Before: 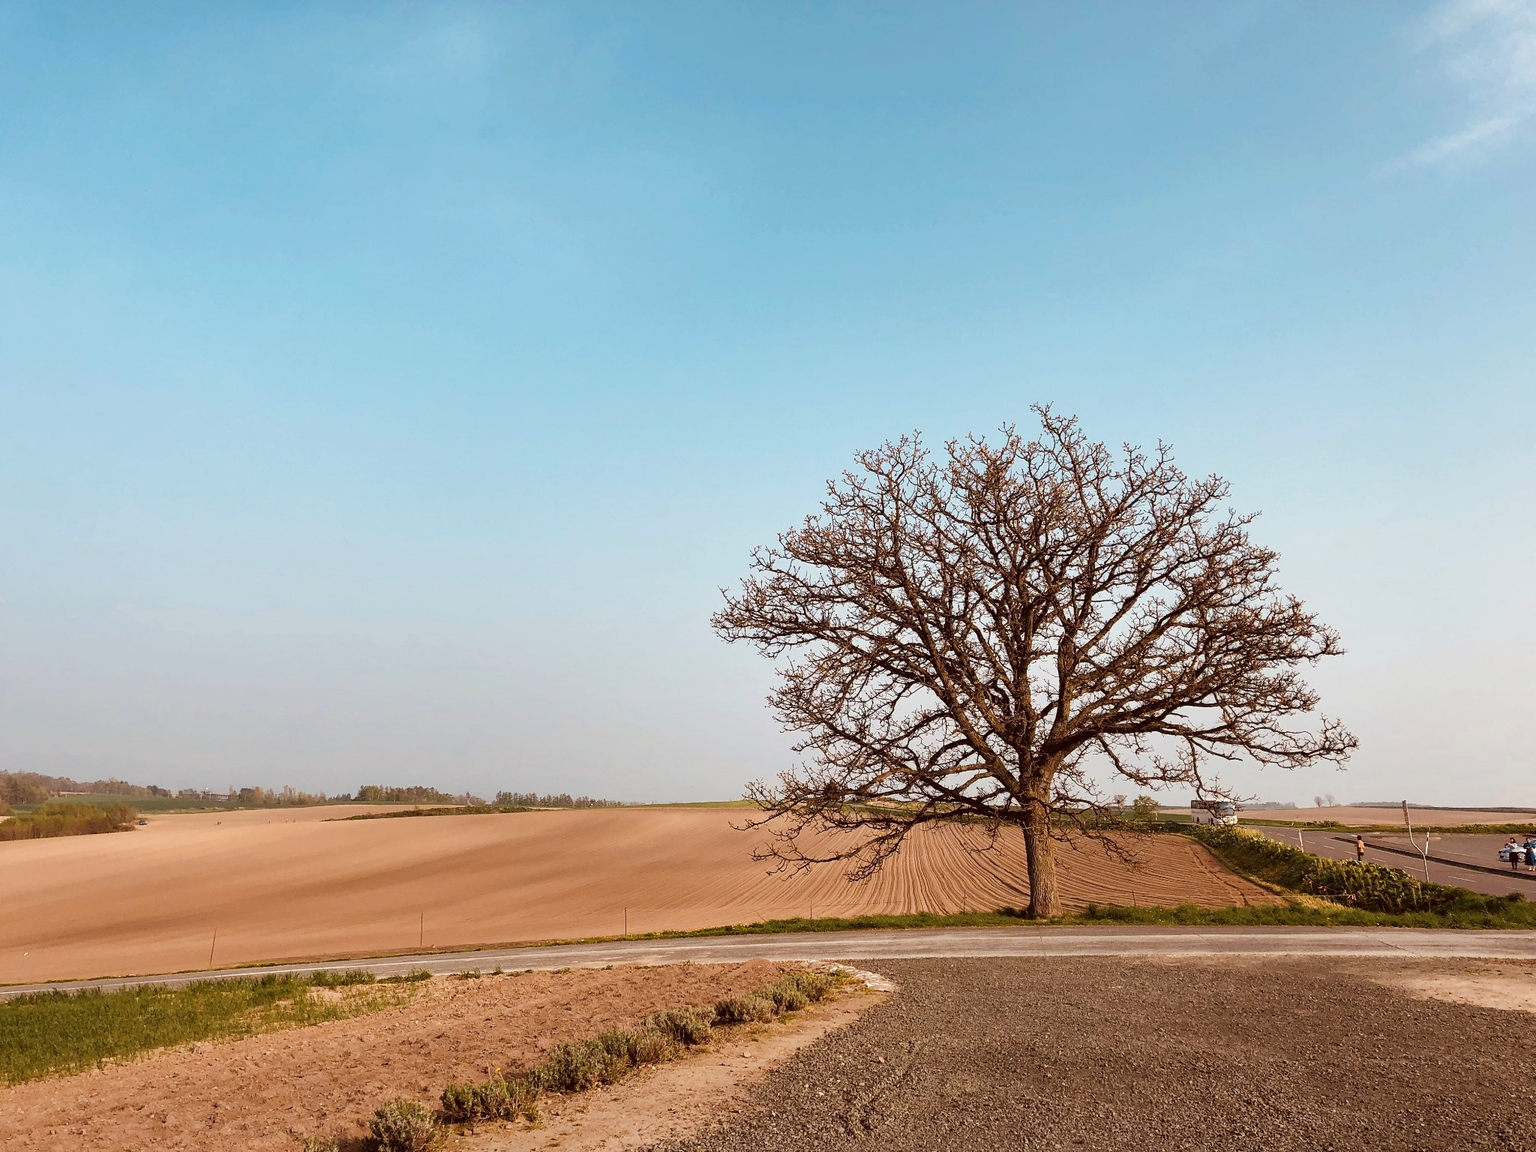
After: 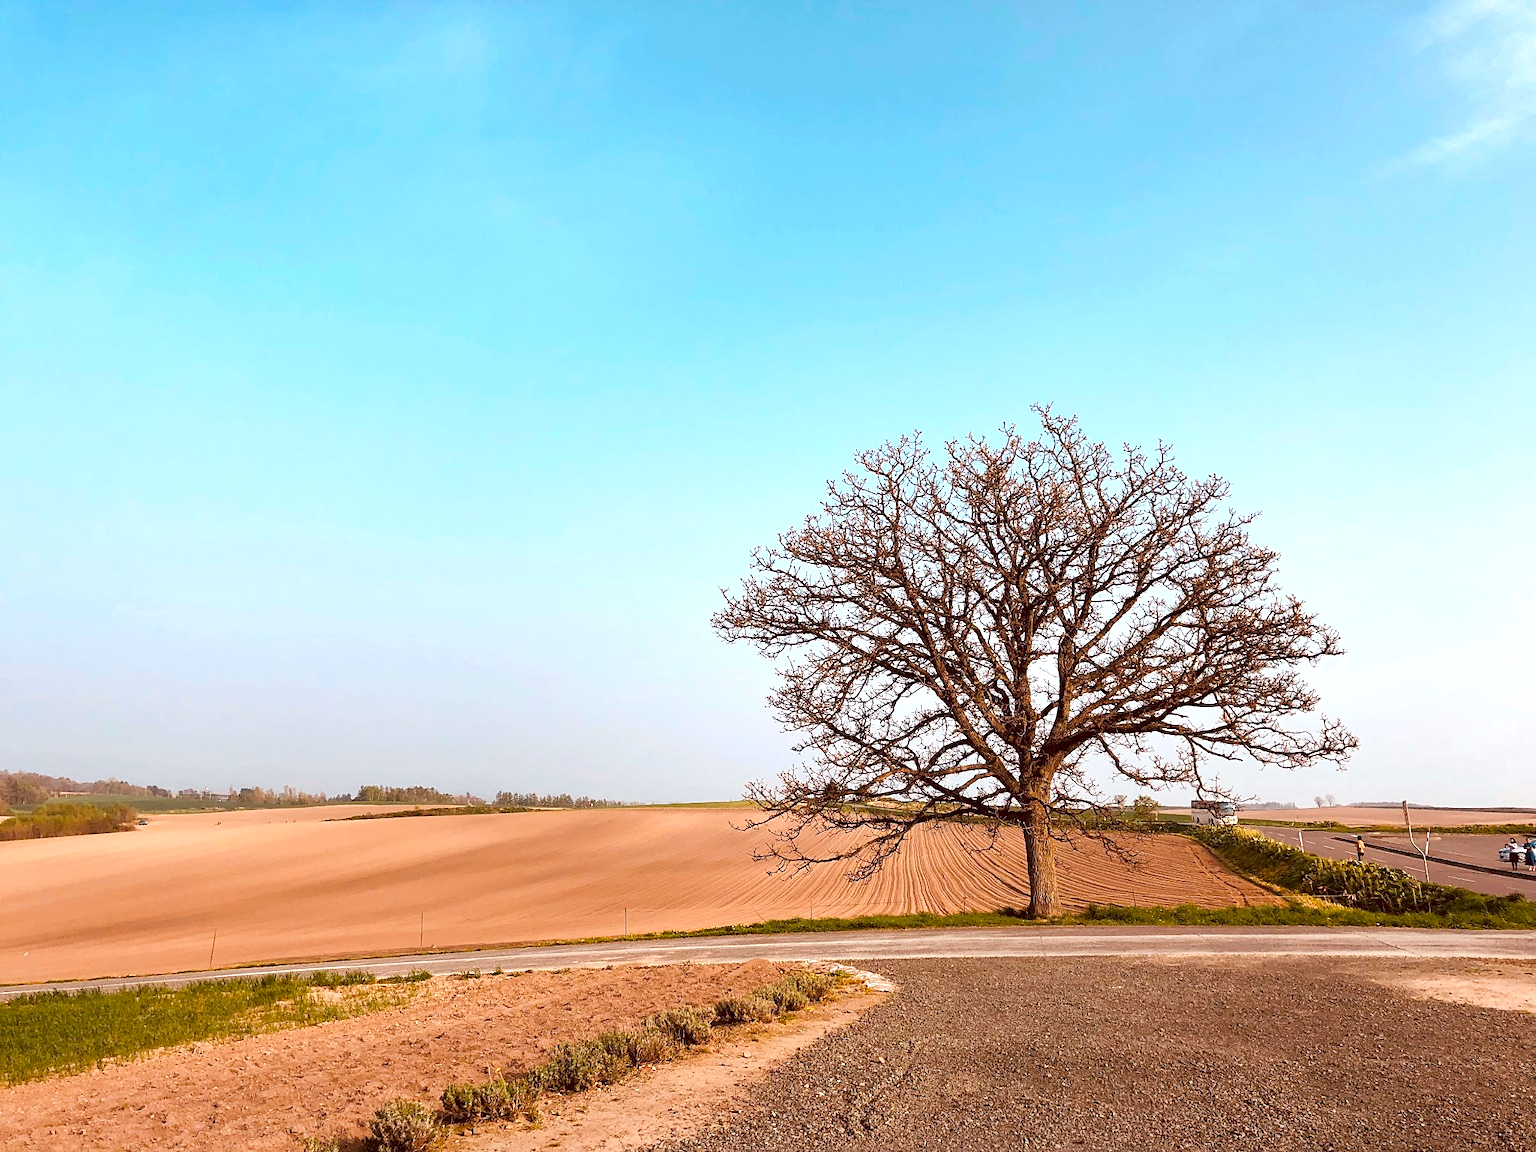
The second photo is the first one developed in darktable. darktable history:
exposure: black level correction 0.001, exposure 0.5 EV, compensate exposure bias true, compensate highlight preservation false
sharpen: amount 0.2
white balance: red 0.98, blue 1.034
